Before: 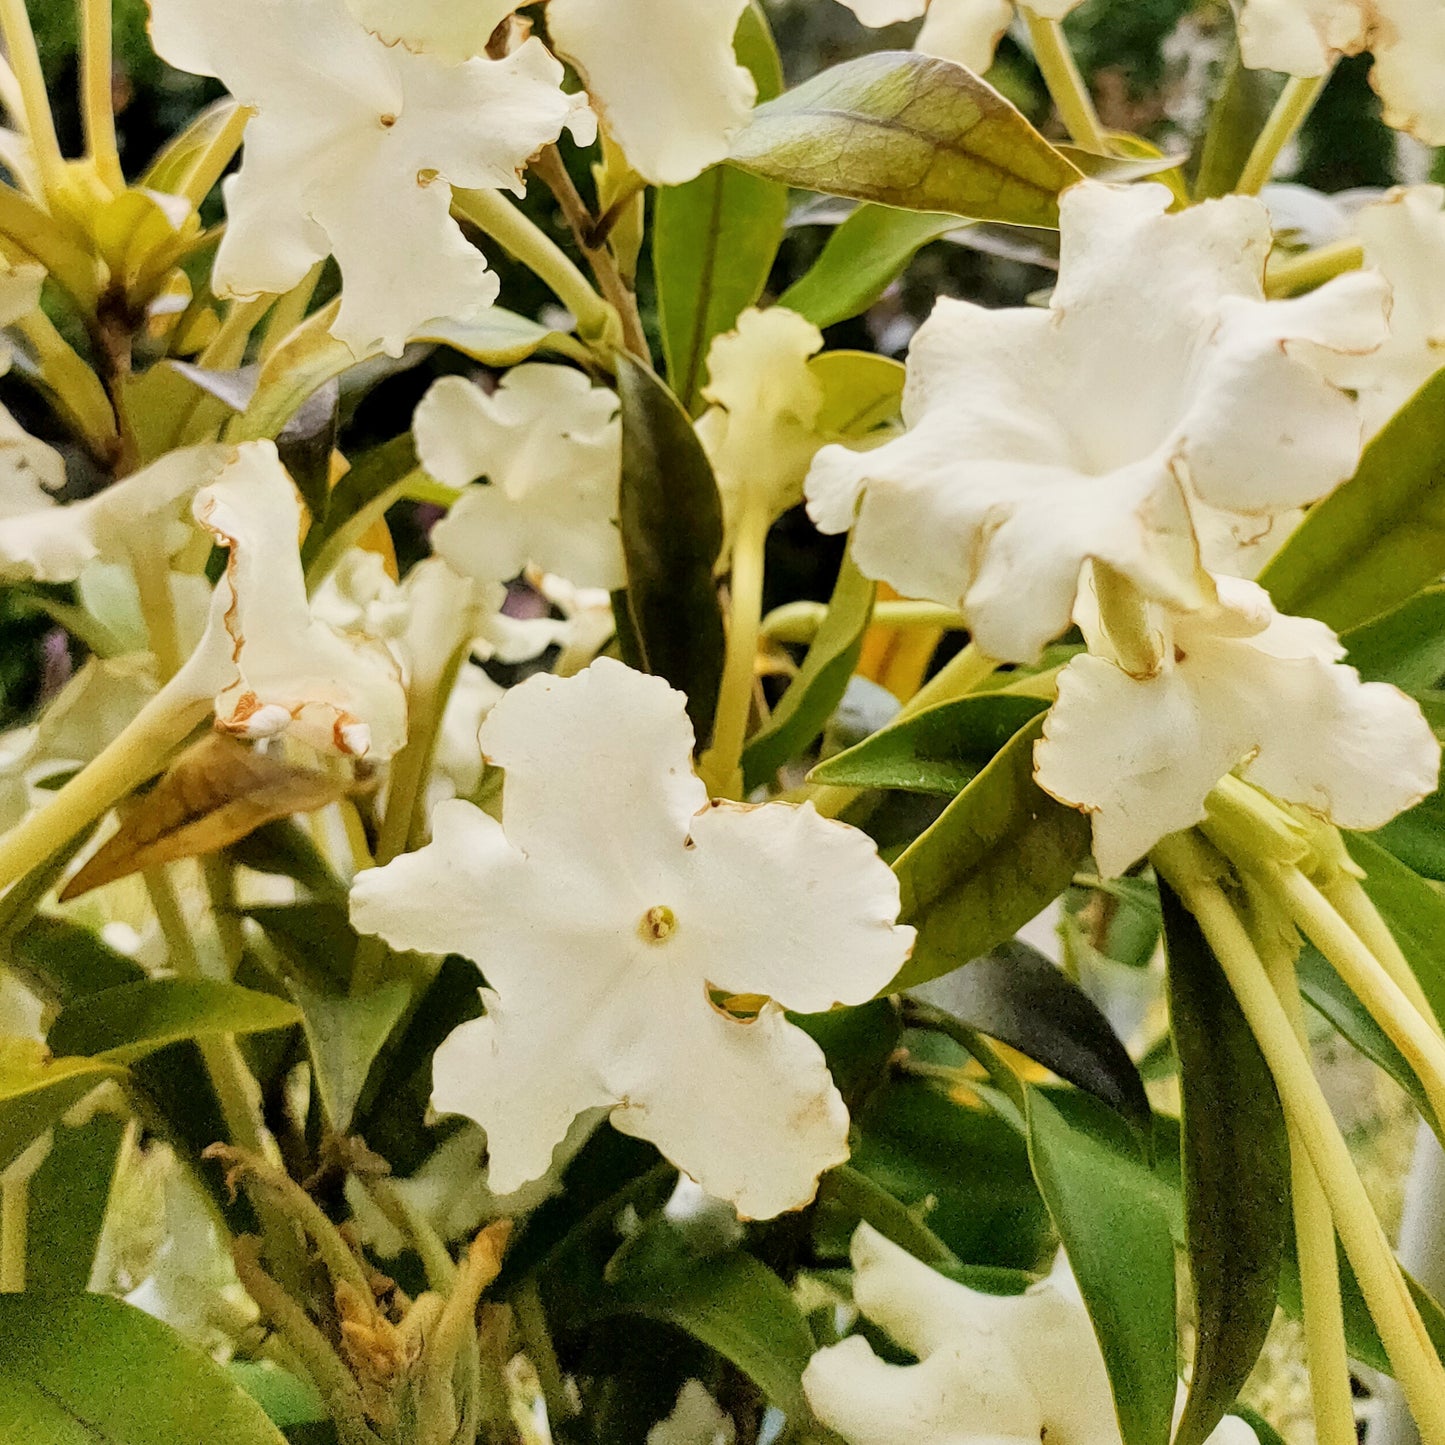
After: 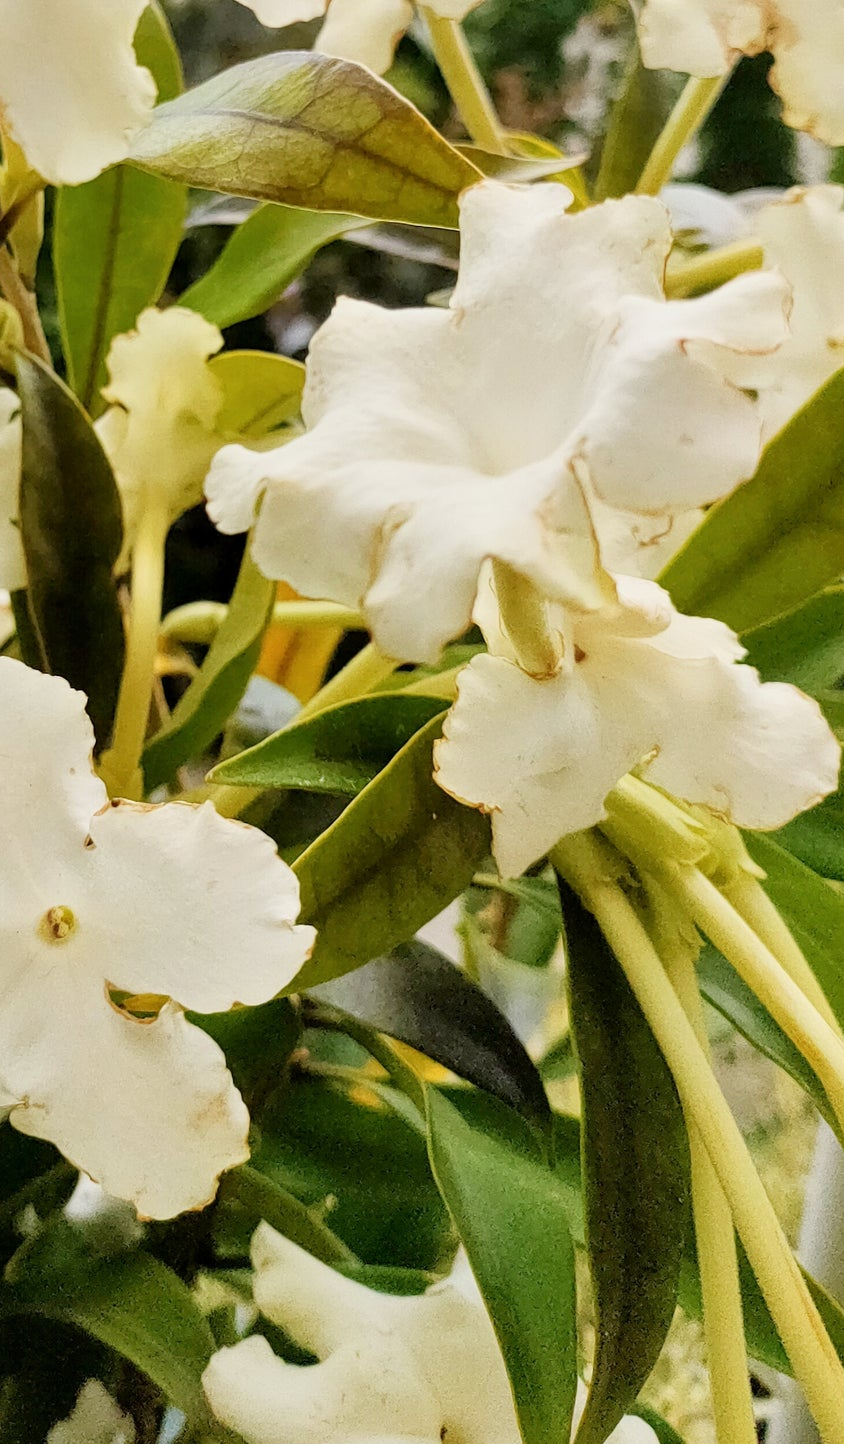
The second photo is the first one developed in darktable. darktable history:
crop: left 41.59%
